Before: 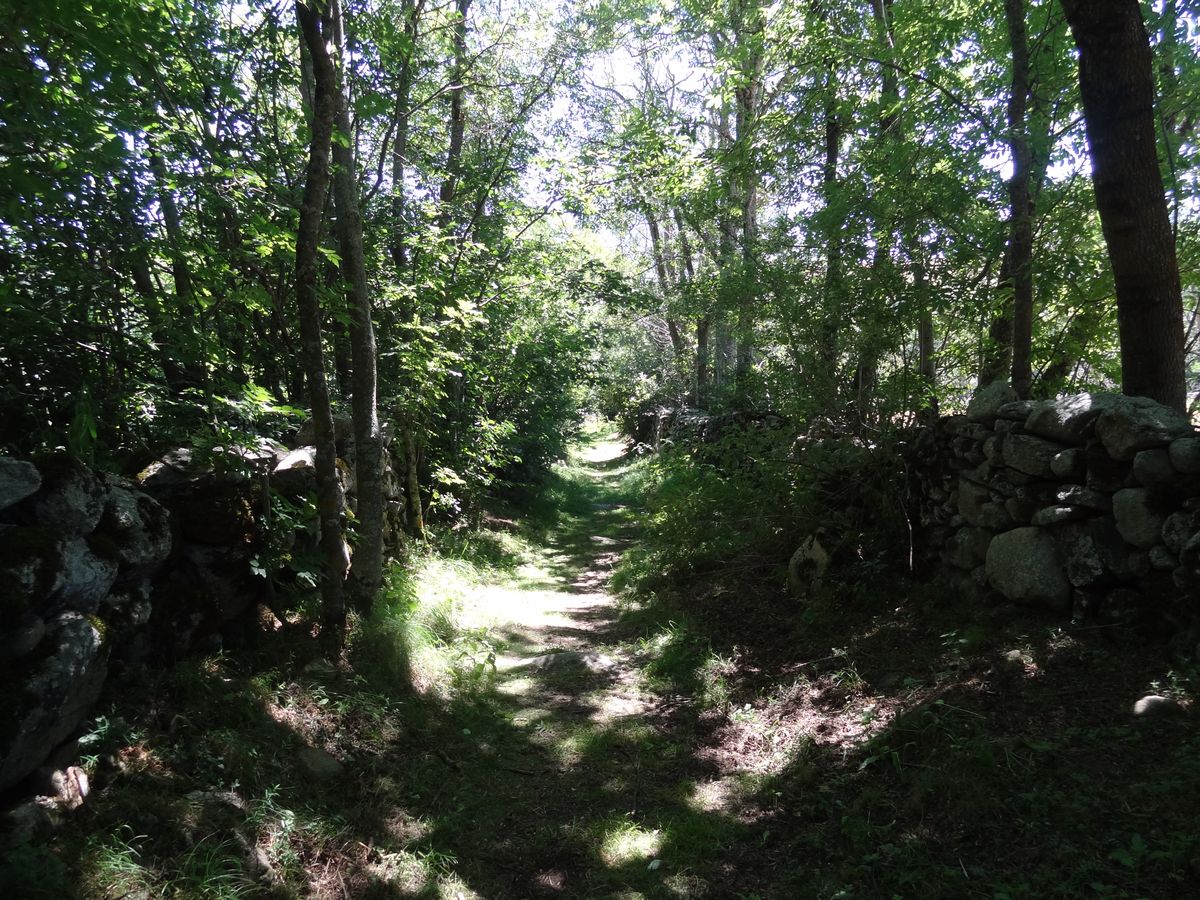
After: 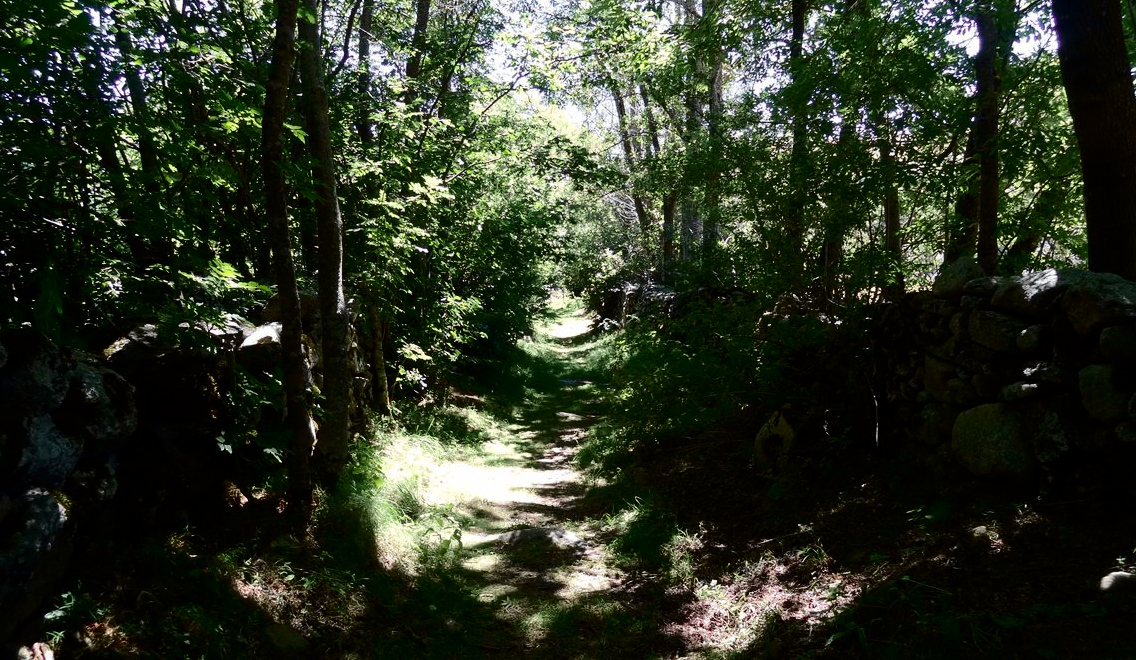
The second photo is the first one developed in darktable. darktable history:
contrast brightness saturation: contrast 0.067, brightness -0.145, saturation 0.113
crop and rotate: left 2.911%, top 13.815%, right 2.345%, bottom 12.828%
tone curve: curves: ch0 [(0.003, 0) (0.066, 0.031) (0.163, 0.112) (0.264, 0.238) (0.395, 0.421) (0.517, 0.56) (0.684, 0.734) (0.791, 0.814) (1, 1)]; ch1 [(0, 0) (0.164, 0.115) (0.337, 0.332) (0.39, 0.398) (0.464, 0.461) (0.501, 0.5) (0.507, 0.5) (0.534, 0.532) (0.577, 0.59) (0.652, 0.681) (0.733, 0.749) (0.811, 0.796) (1, 1)]; ch2 [(0, 0) (0.337, 0.382) (0.464, 0.476) (0.501, 0.502) (0.527, 0.54) (0.551, 0.565) (0.6, 0.59) (0.687, 0.675) (1, 1)], color space Lab, independent channels, preserve colors none
